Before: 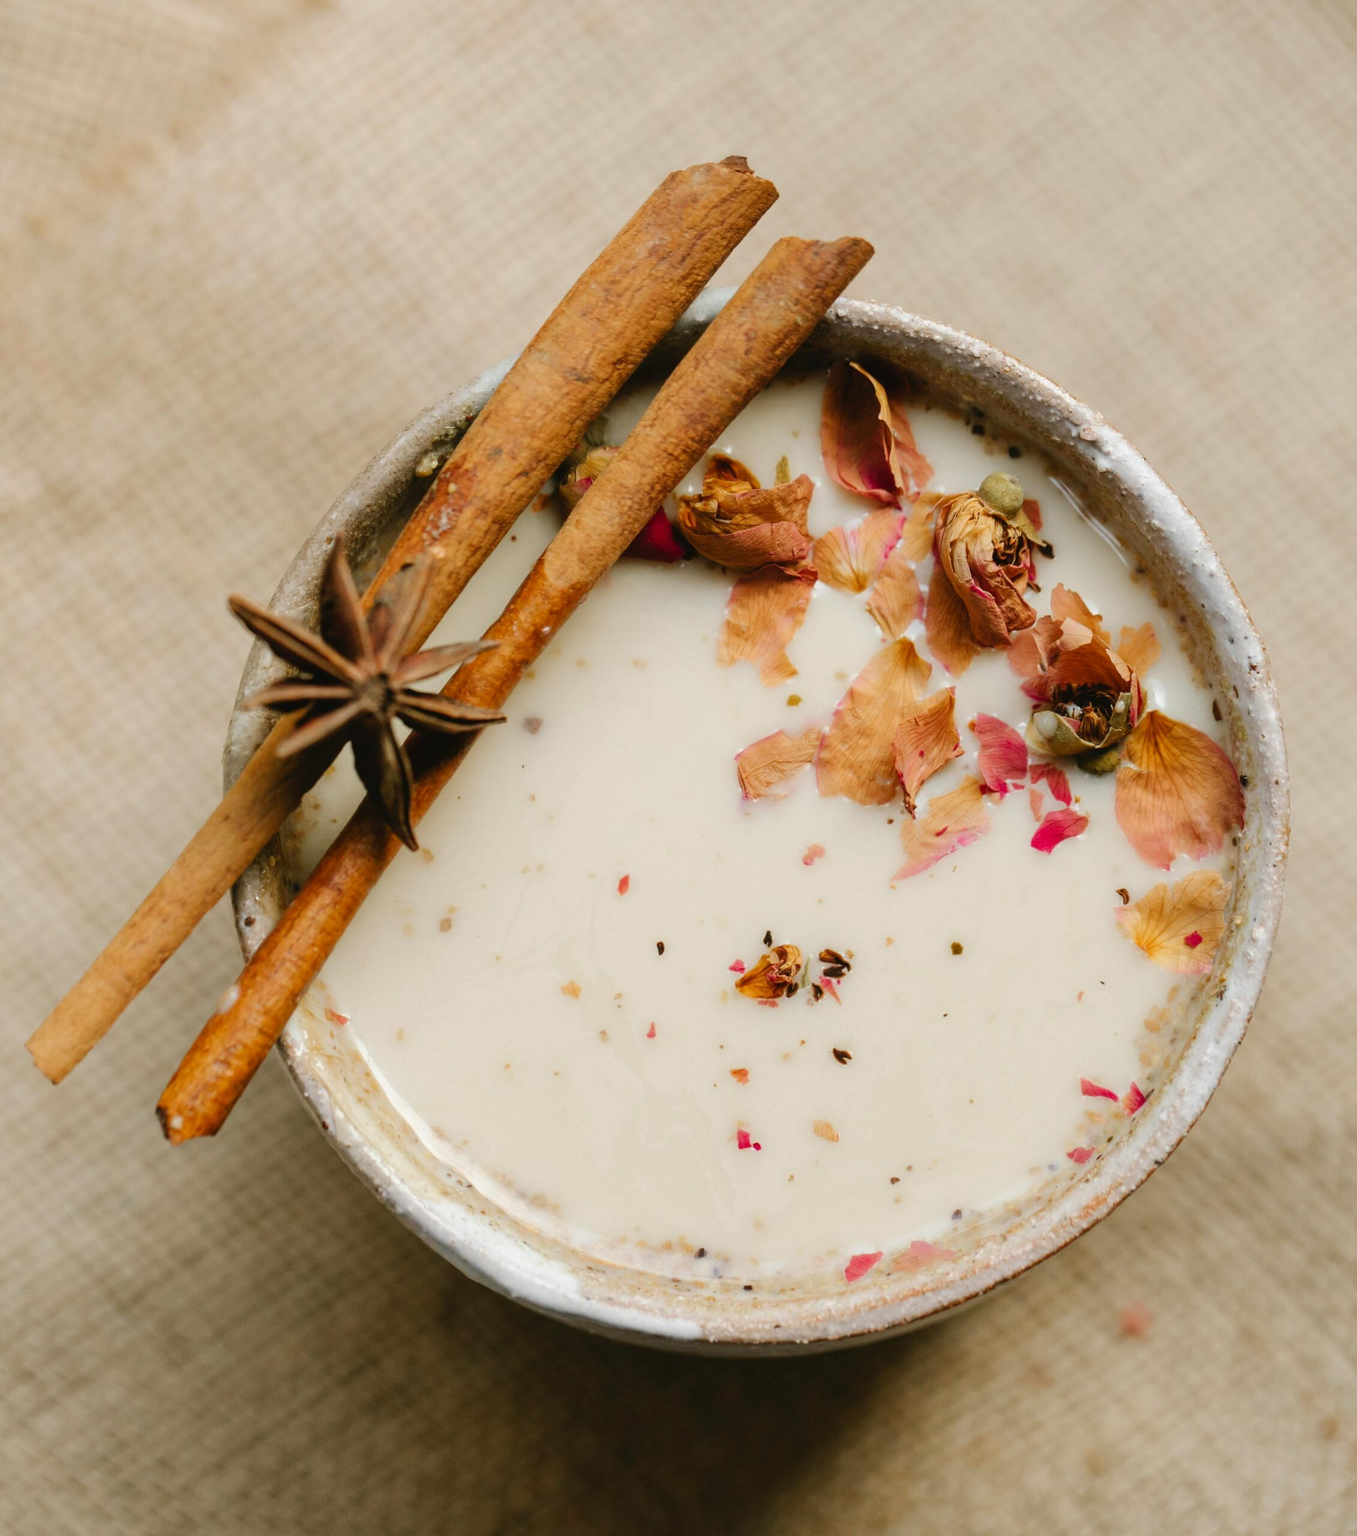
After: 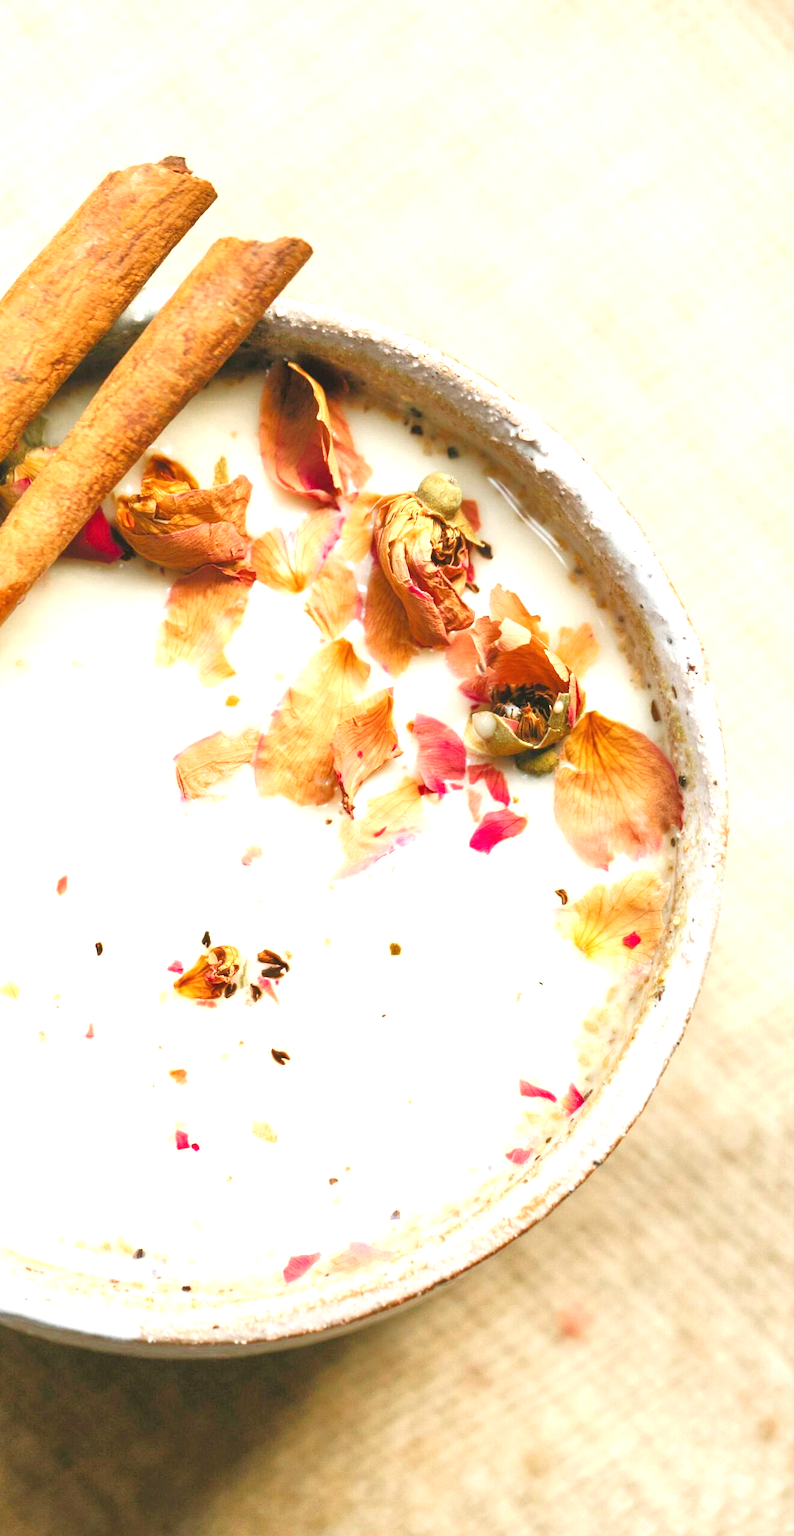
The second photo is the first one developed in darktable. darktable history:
crop: left 41.402%
exposure: black level correction 0, exposure 1.2 EV, compensate highlight preservation false
tone equalizer: -7 EV 0.15 EV, -6 EV 0.6 EV, -5 EV 1.15 EV, -4 EV 1.33 EV, -3 EV 1.15 EV, -2 EV 0.6 EV, -1 EV 0.15 EV, mask exposure compensation -0.5 EV
